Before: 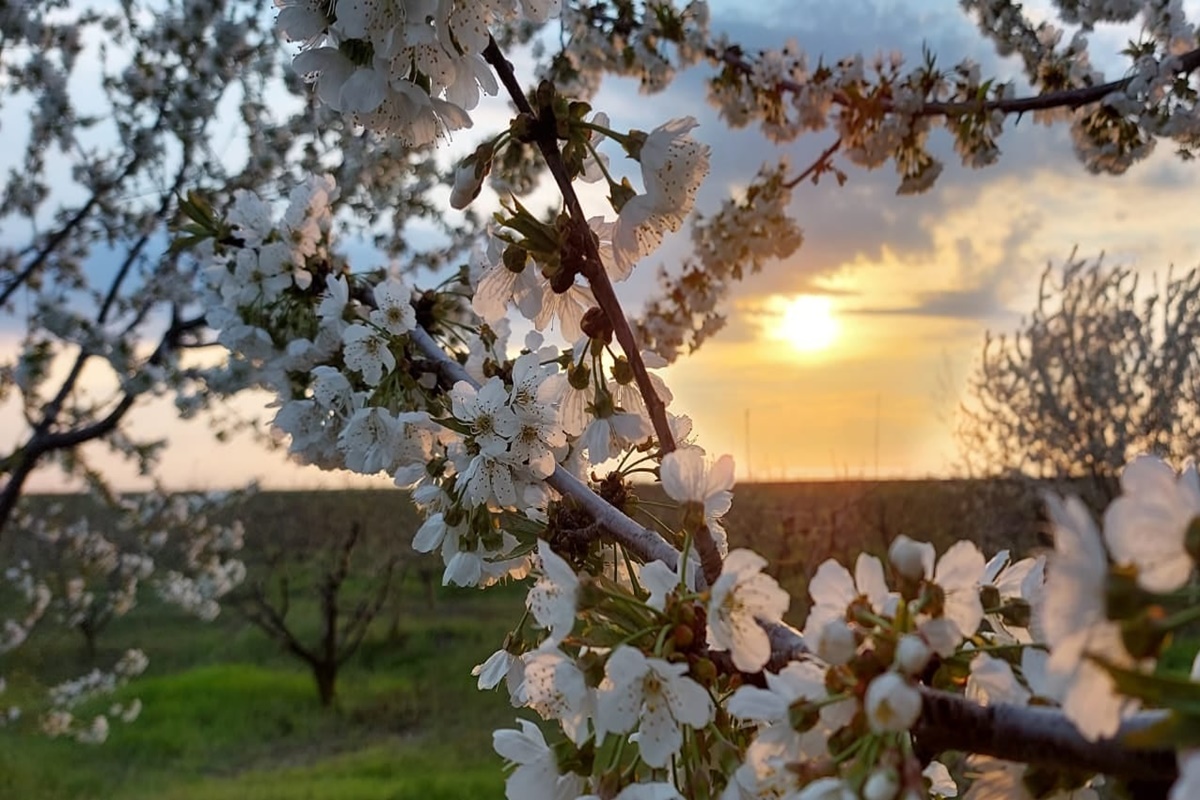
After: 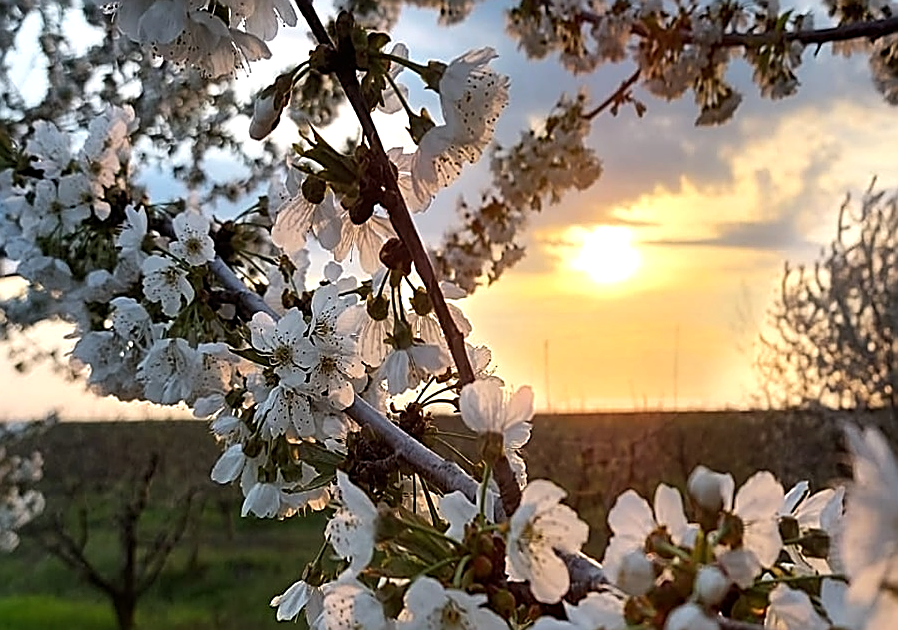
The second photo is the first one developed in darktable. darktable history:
tone equalizer: -8 EV -0.417 EV, -7 EV -0.389 EV, -6 EV -0.333 EV, -5 EV -0.222 EV, -3 EV 0.222 EV, -2 EV 0.333 EV, -1 EV 0.389 EV, +0 EV 0.417 EV, edges refinement/feathering 500, mask exposure compensation -1.57 EV, preserve details no
crop: left 16.768%, top 8.653%, right 8.362%, bottom 12.485%
sharpen: amount 1
